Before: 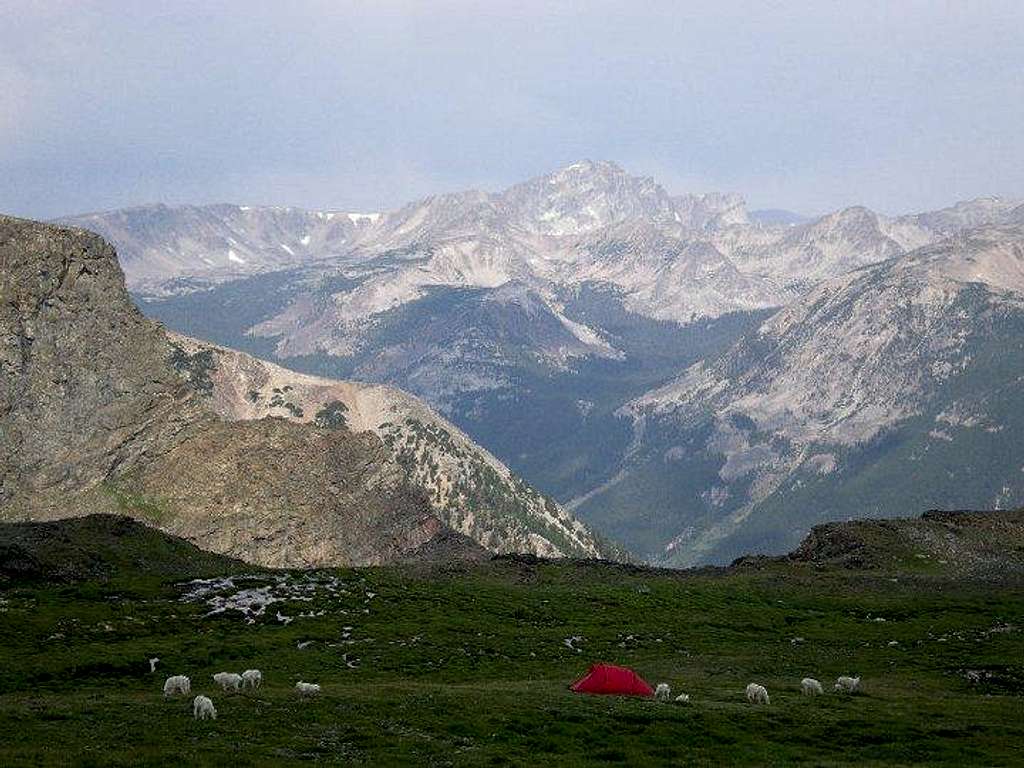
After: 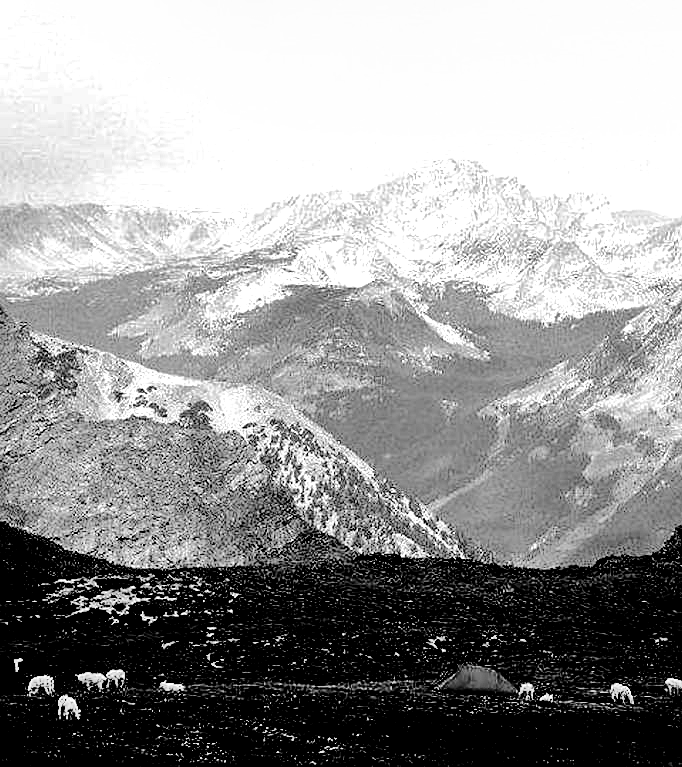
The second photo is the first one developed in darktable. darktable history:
crop and rotate: left 13.342%, right 19.991%
monochrome: a 1.94, b -0.638
exposure: black level correction 0.035, exposure 0.9 EV, compensate highlight preservation false
sharpen: amount 0.2
shadows and highlights: highlights color adjustment 0%, soften with gaussian
tone curve: curves: ch0 [(0, 0) (0.003, 0.019) (0.011, 0.02) (0.025, 0.019) (0.044, 0.027) (0.069, 0.038) (0.1, 0.056) (0.136, 0.089) (0.177, 0.137) (0.224, 0.187) (0.277, 0.259) (0.335, 0.343) (0.399, 0.437) (0.468, 0.532) (0.543, 0.613) (0.623, 0.685) (0.709, 0.752) (0.801, 0.822) (0.898, 0.9) (1, 1)], preserve colors none
